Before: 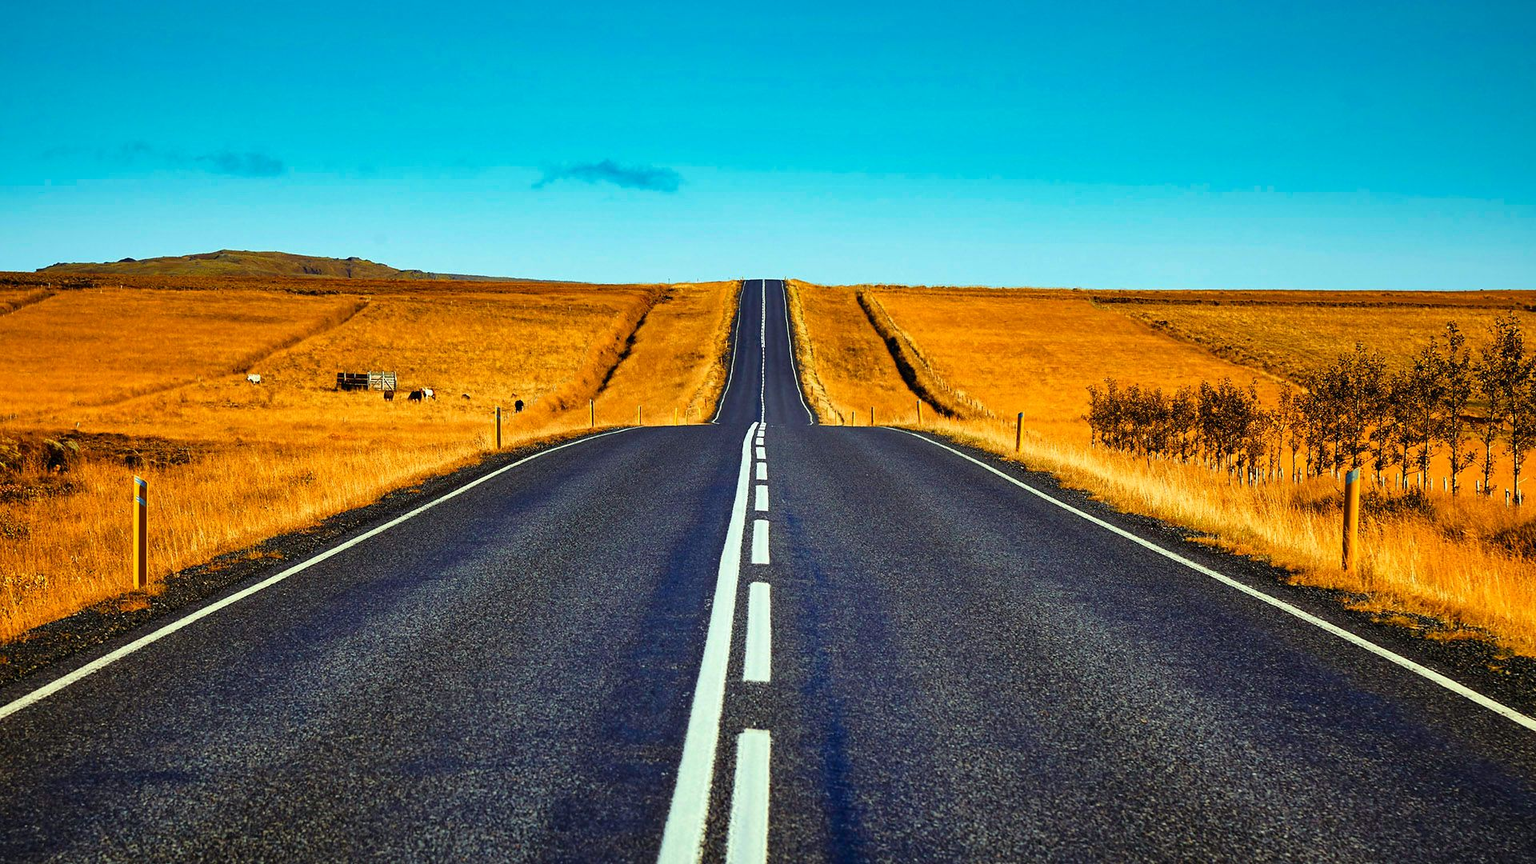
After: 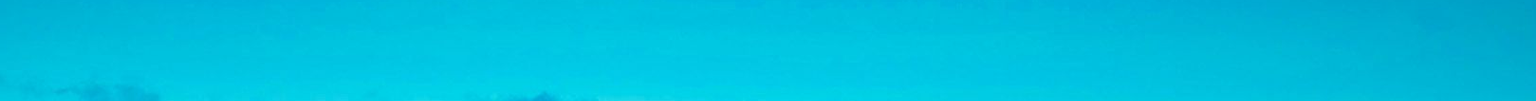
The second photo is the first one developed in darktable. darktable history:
white balance: emerald 1
crop and rotate: left 9.644%, top 9.491%, right 6.021%, bottom 80.509%
